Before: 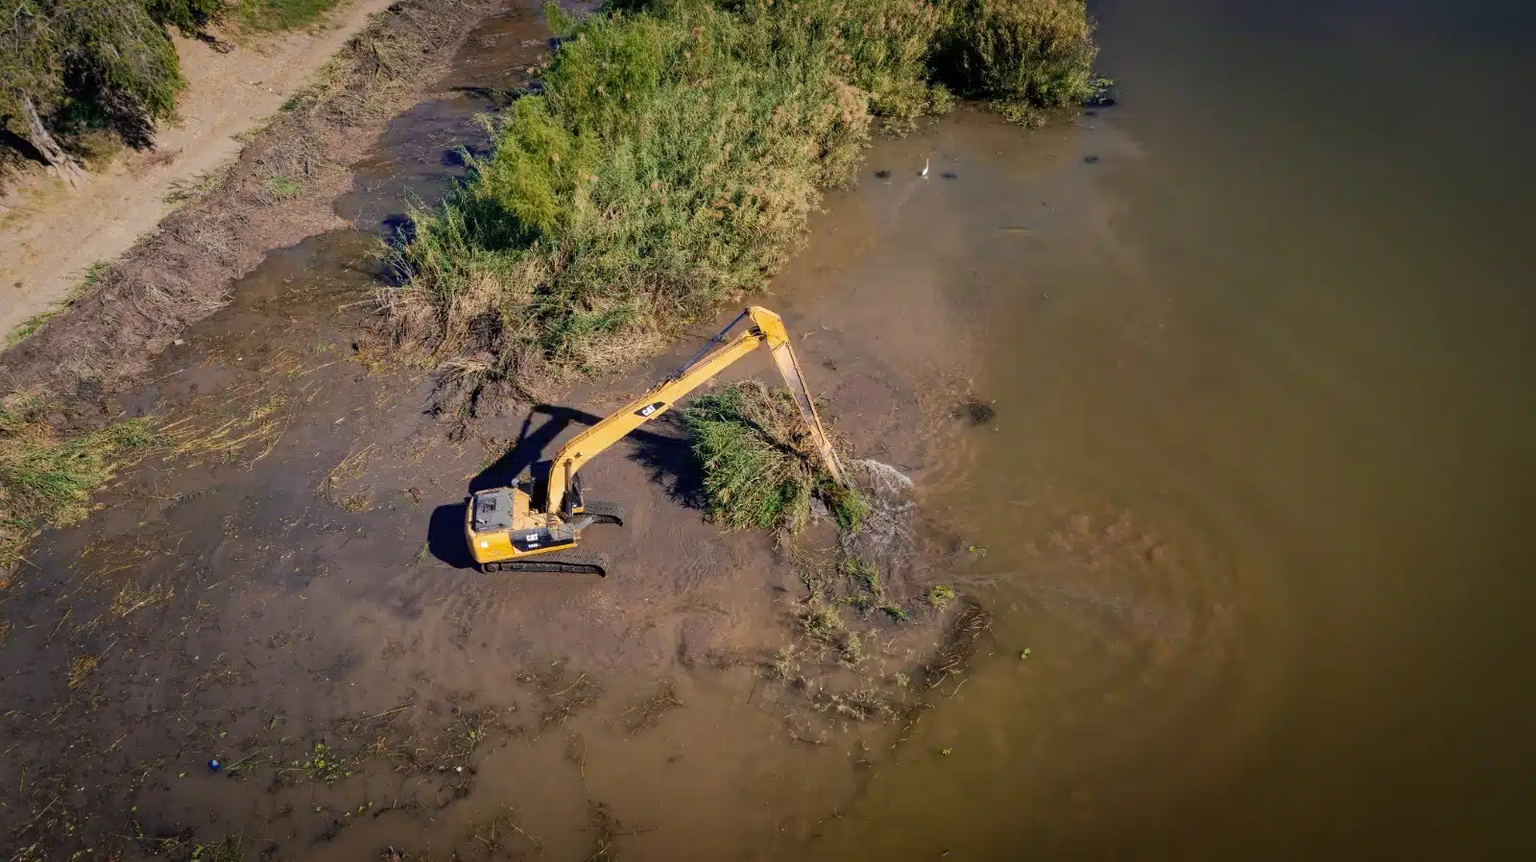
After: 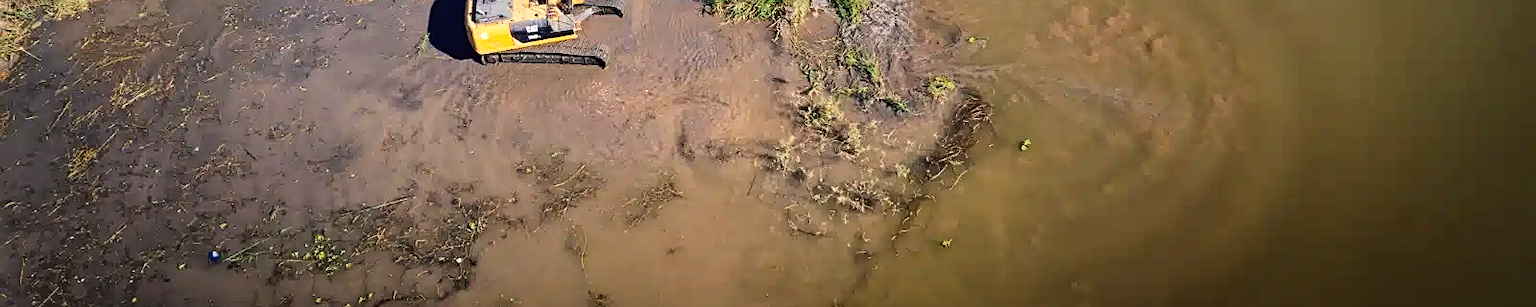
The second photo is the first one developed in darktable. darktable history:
crop and rotate: top 59.031%, bottom 5.288%
base curve: curves: ch0 [(0, 0) (0.028, 0.03) (0.121, 0.232) (0.46, 0.748) (0.859, 0.968) (1, 1)]
sharpen: on, module defaults
vignetting: fall-off start 116.14%, fall-off radius 58.07%
